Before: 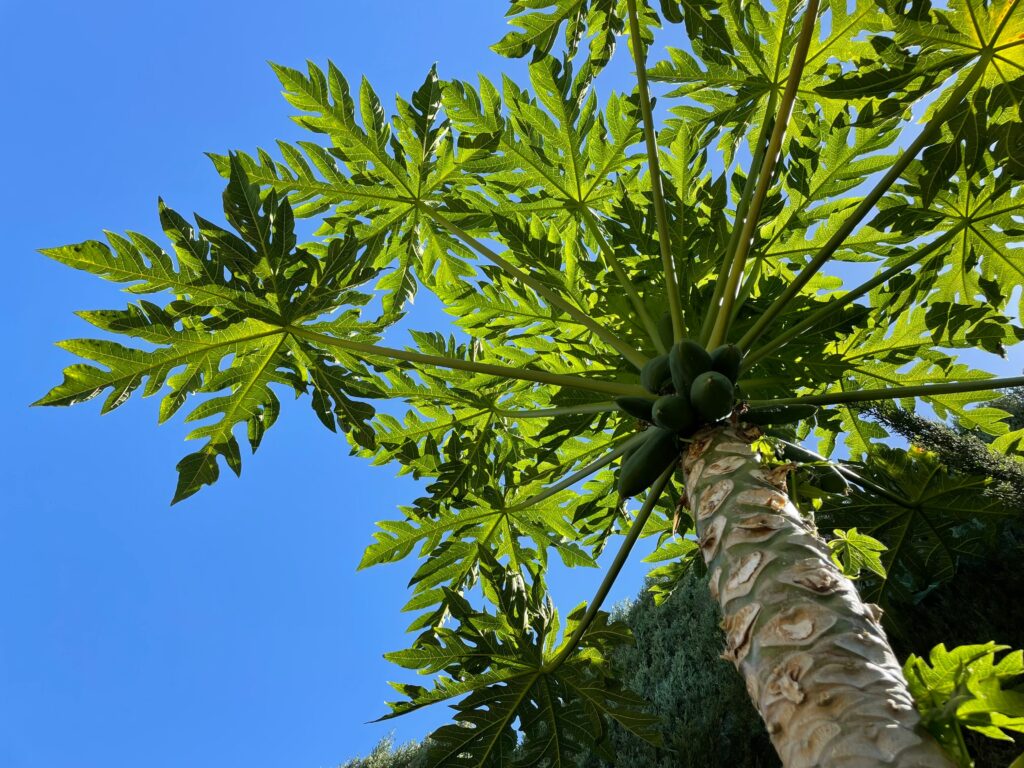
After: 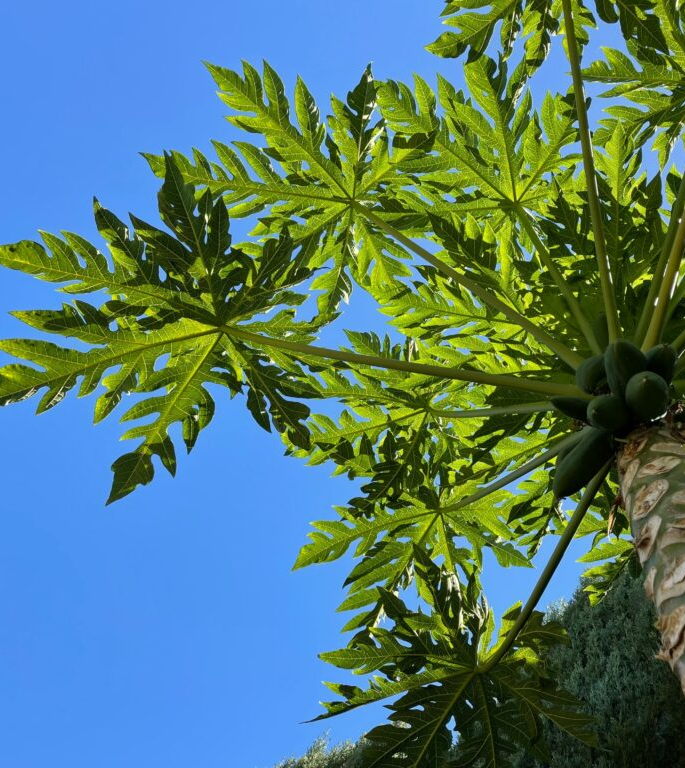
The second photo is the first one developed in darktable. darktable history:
crop and rotate: left 6.351%, right 26.689%
